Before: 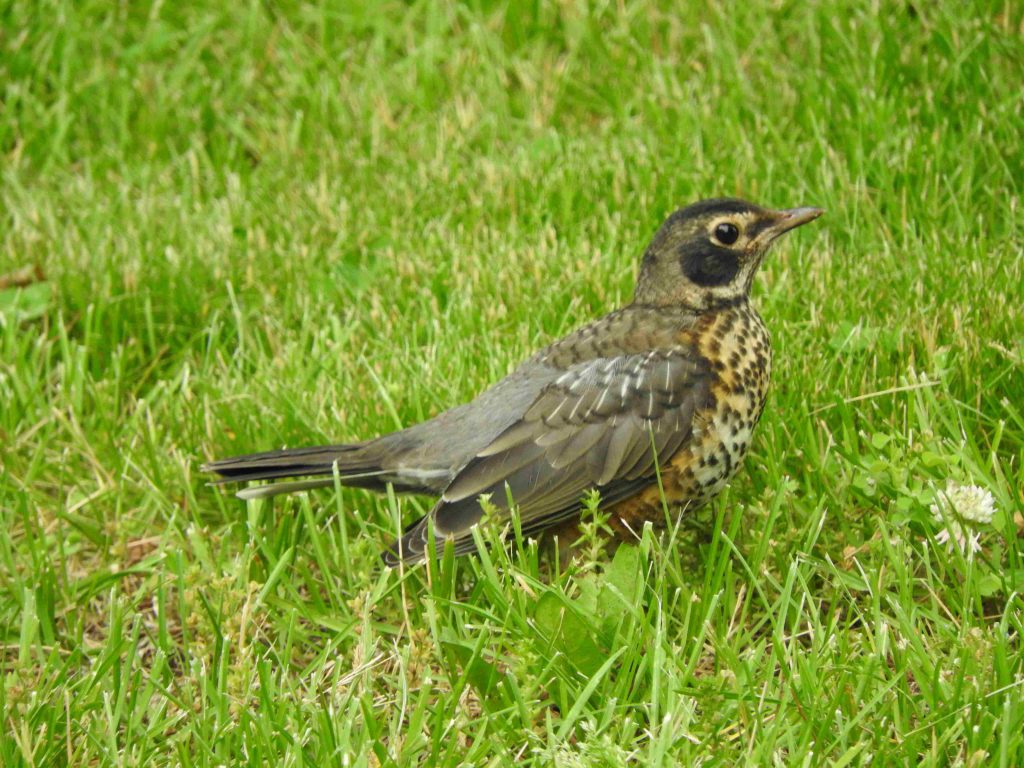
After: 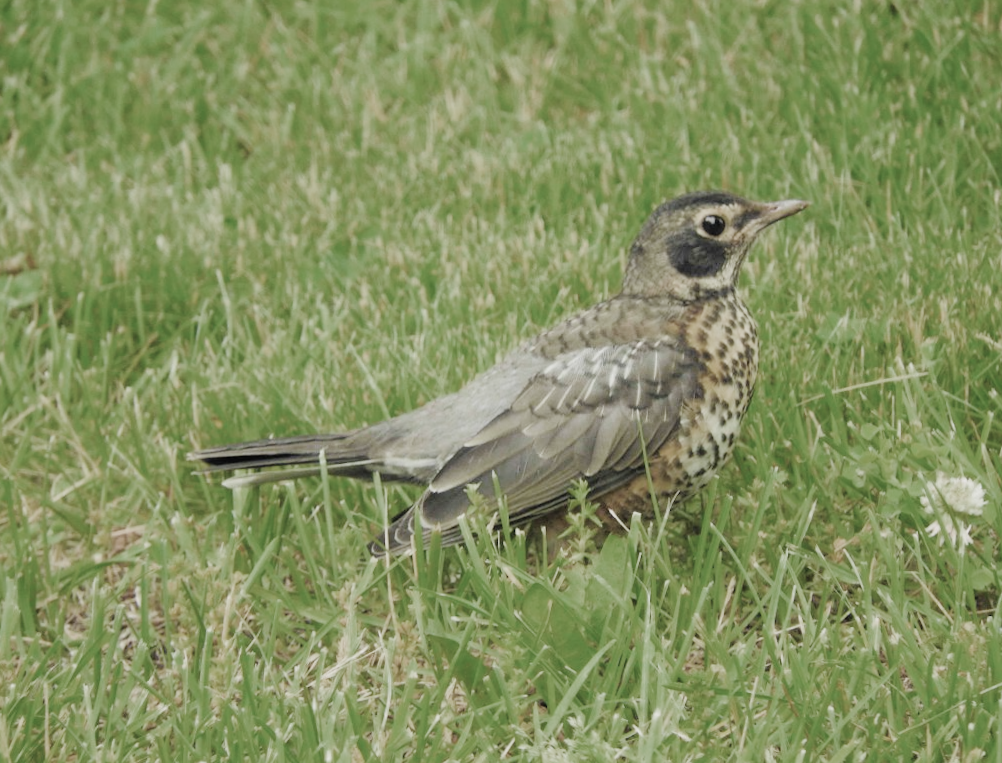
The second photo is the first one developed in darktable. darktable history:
rotate and perspective: rotation 0.226°, lens shift (vertical) -0.042, crop left 0.023, crop right 0.982, crop top 0.006, crop bottom 0.994
filmic rgb: black relative exposure -8.54 EV, white relative exposure 5.52 EV, hardness 3.39, contrast 1.016
contrast brightness saturation: contrast -0.02, brightness -0.01, saturation 0.03
color zones: curves: ch0 [(0, 0.487) (0.241, 0.395) (0.434, 0.373) (0.658, 0.412) (0.838, 0.487)]; ch1 [(0, 0) (0.053, 0.053) (0.211, 0.202) (0.579, 0.259) (0.781, 0.241)]
exposure: black level correction 0, exposure 1.2 EV, compensate highlight preservation false
